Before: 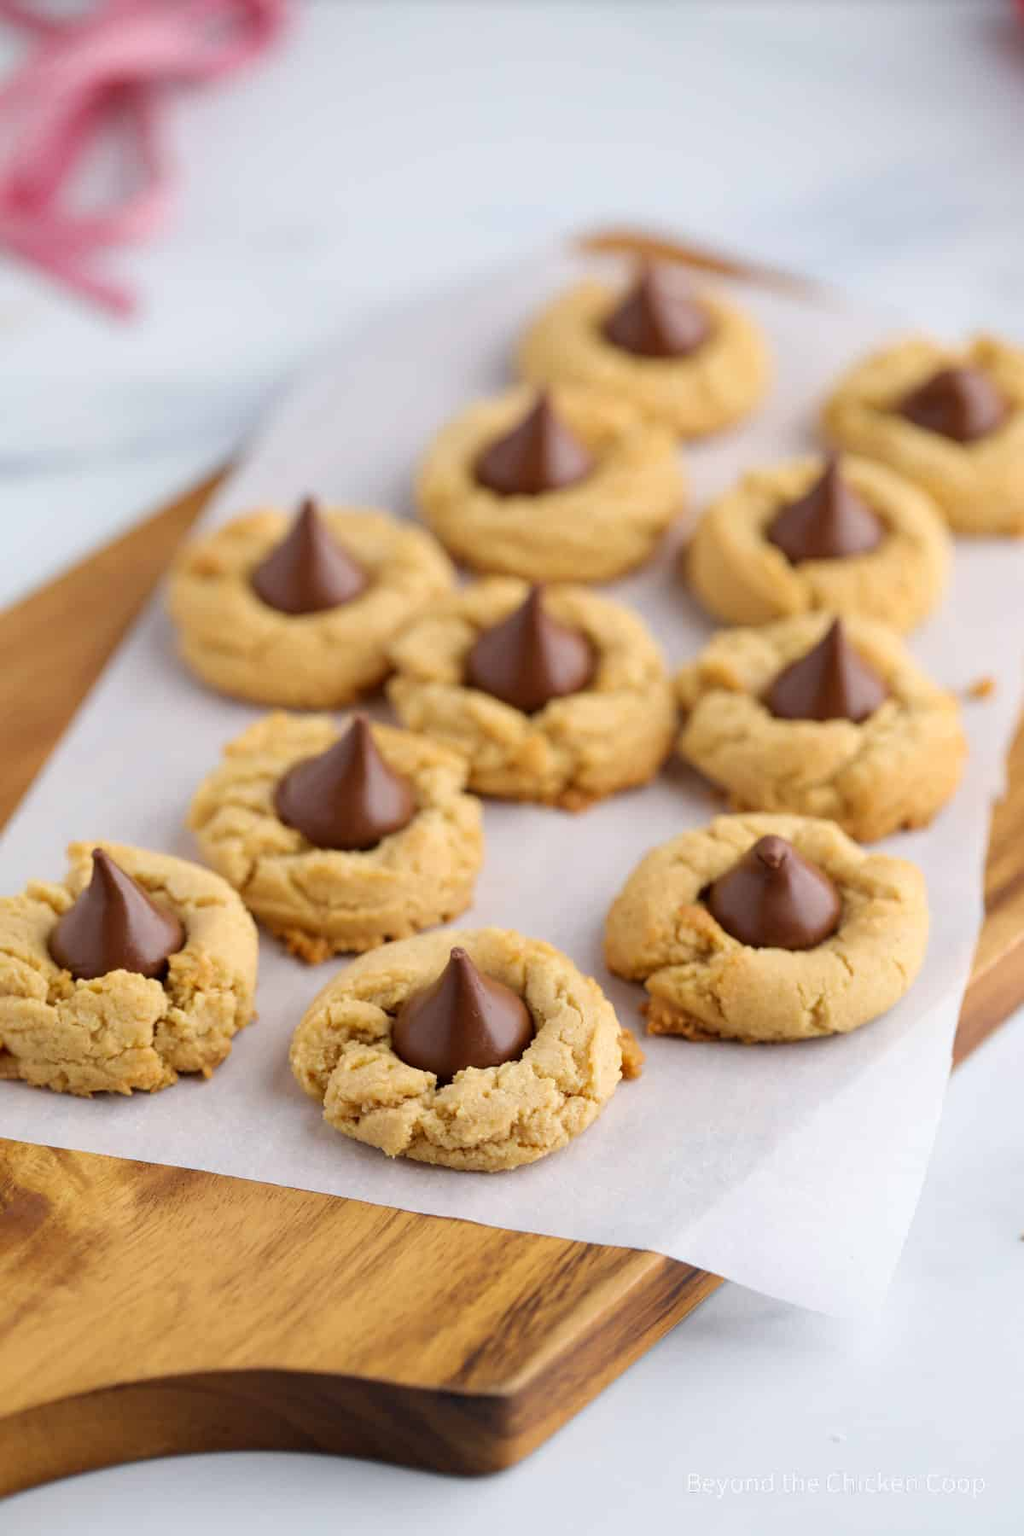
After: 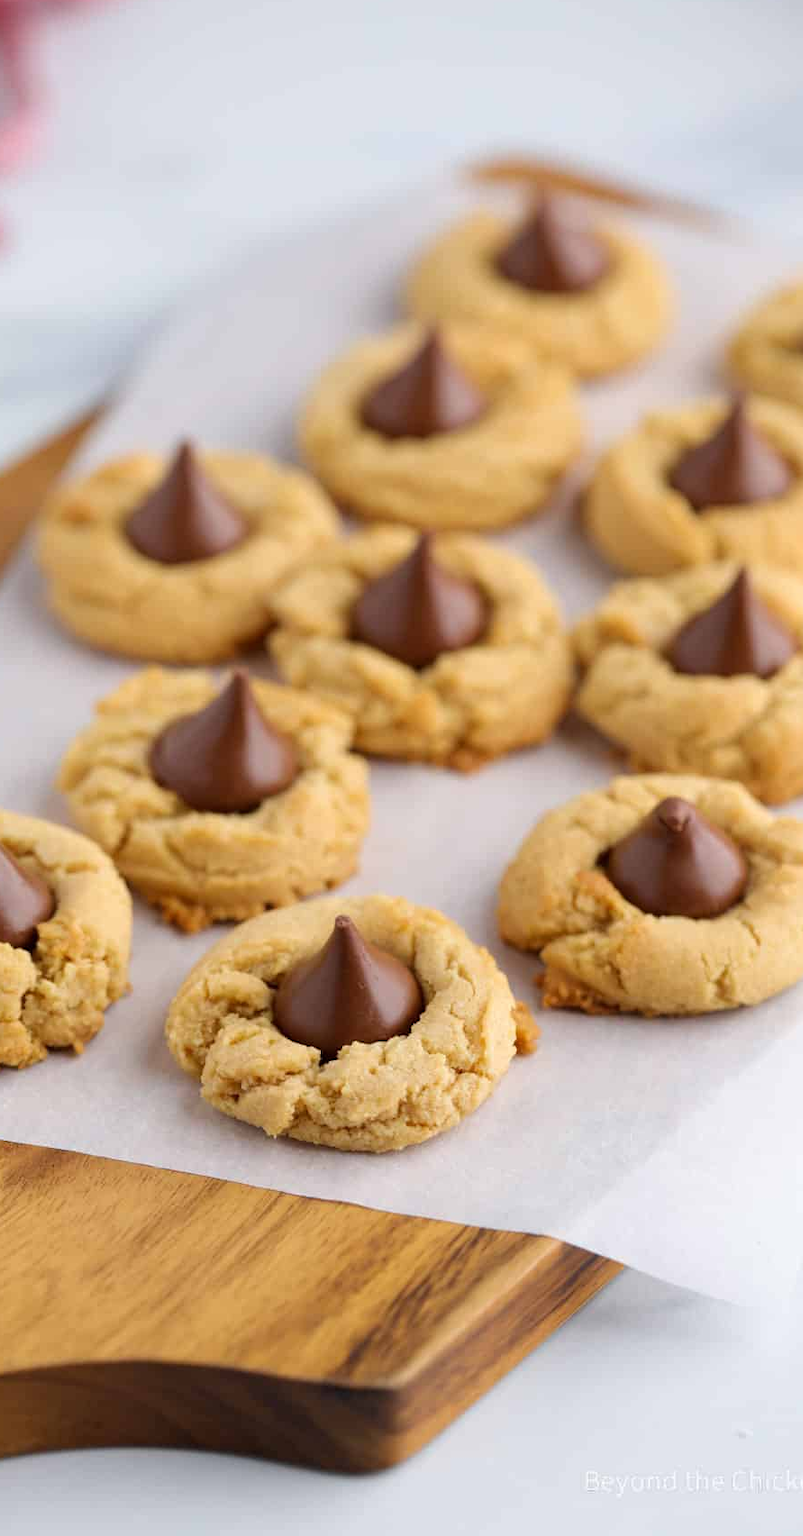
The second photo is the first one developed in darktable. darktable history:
crop and rotate: left 13.079%, top 5.258%, right 12.588%
